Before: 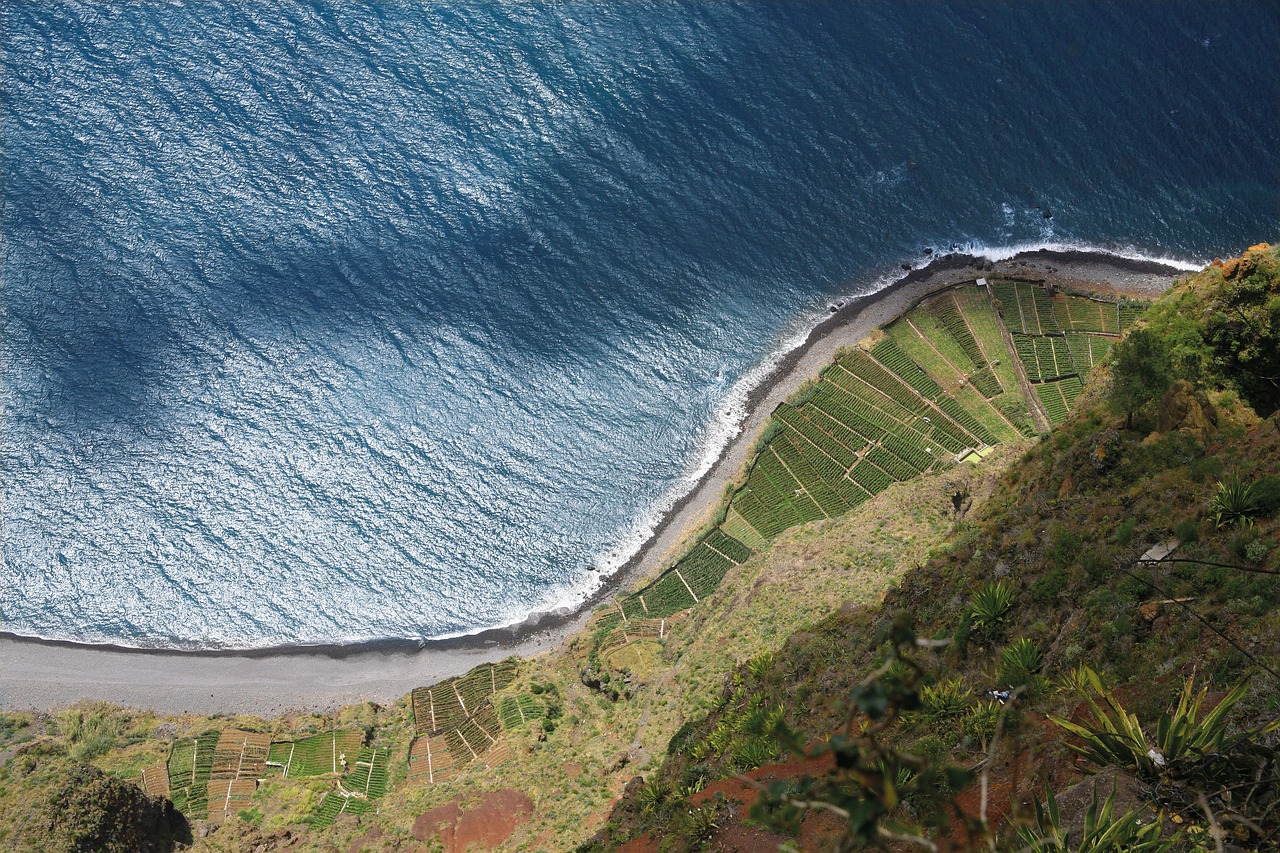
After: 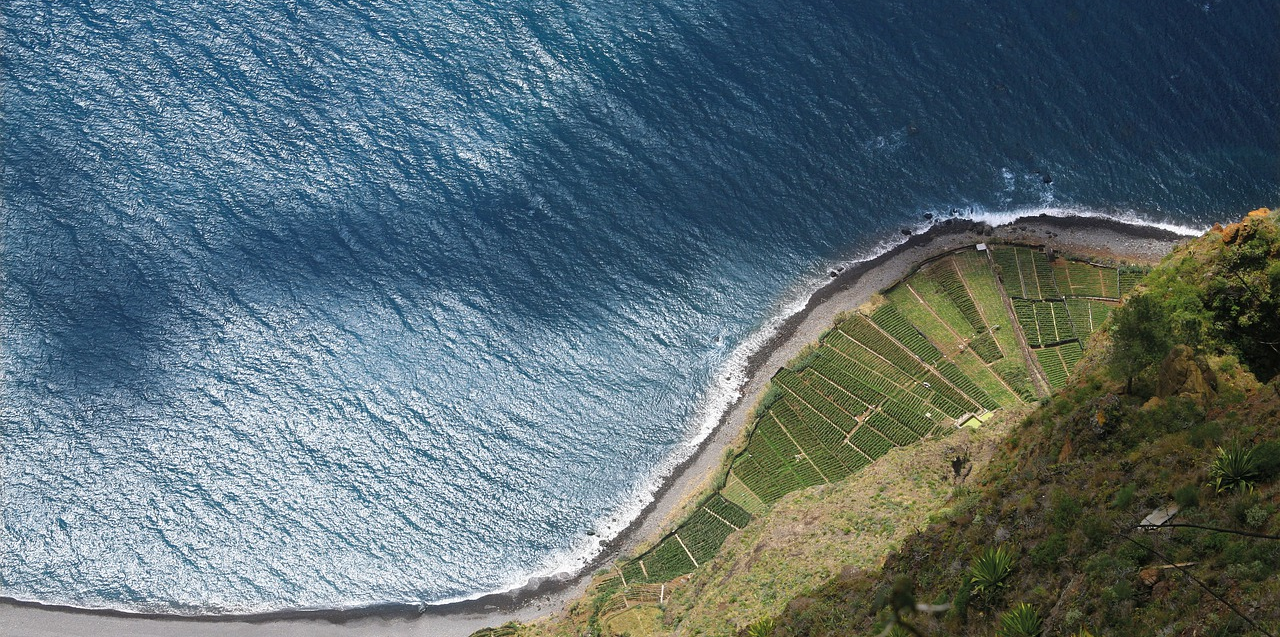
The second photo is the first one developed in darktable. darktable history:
crop: top 4.178%, bottom 21.144%
